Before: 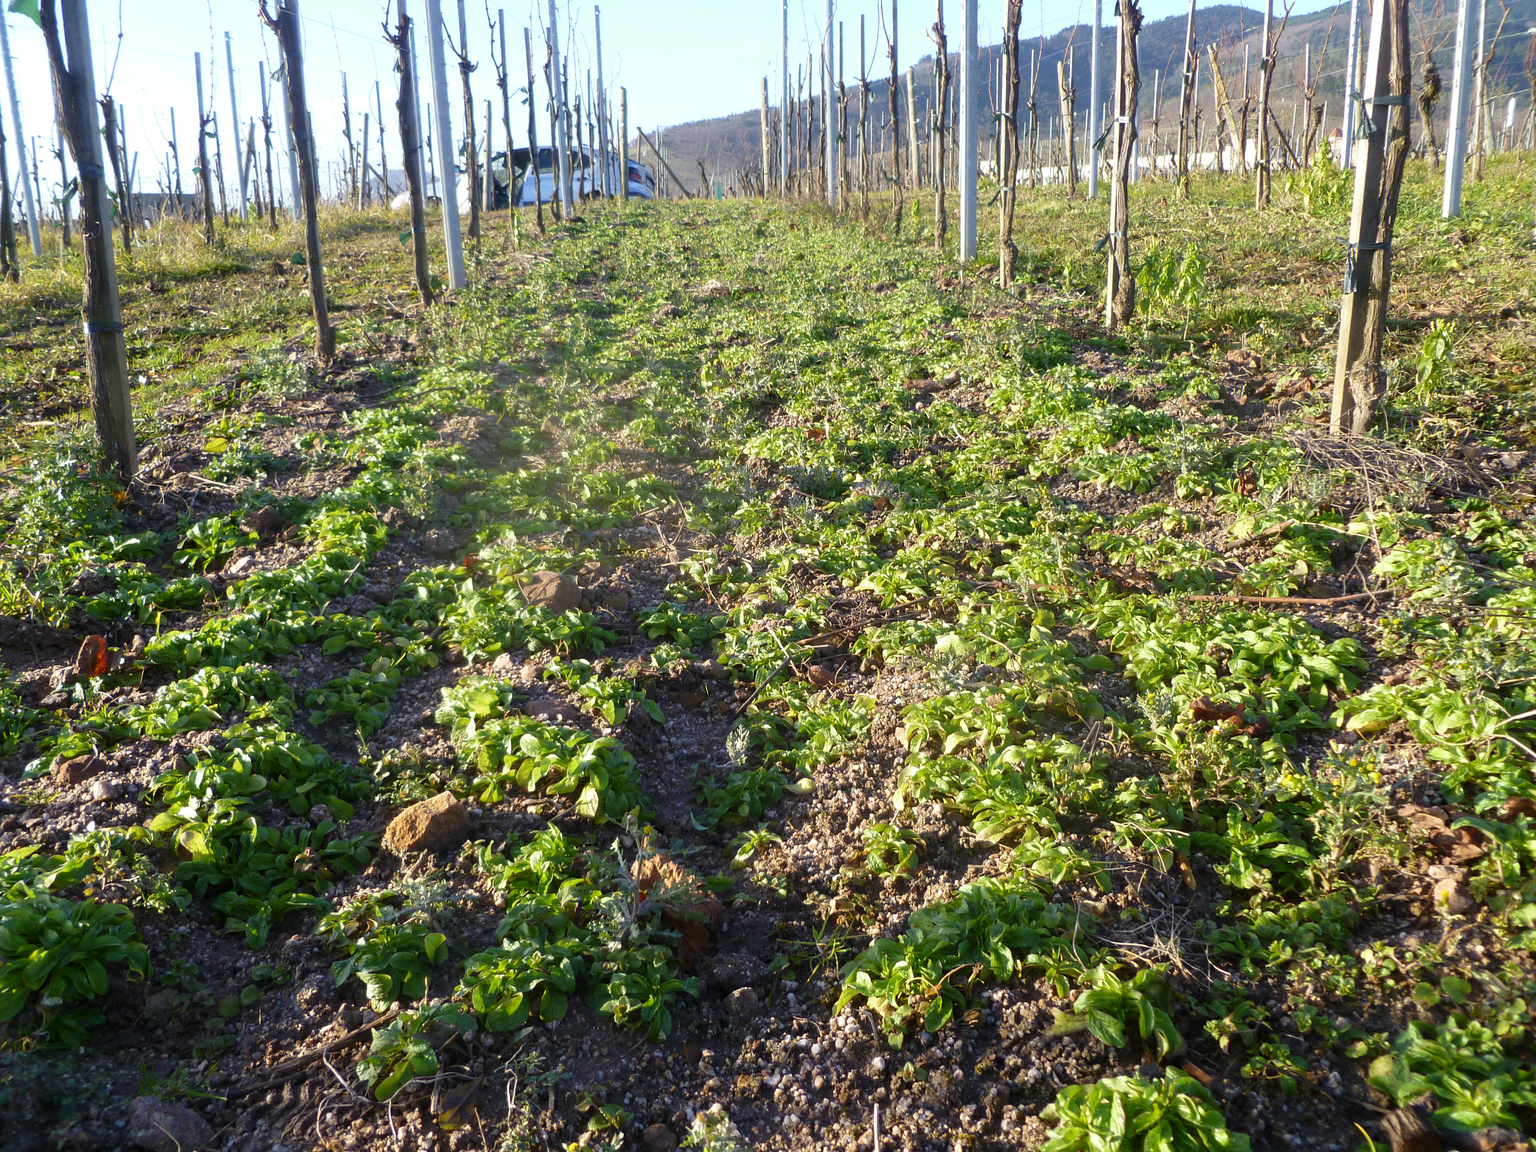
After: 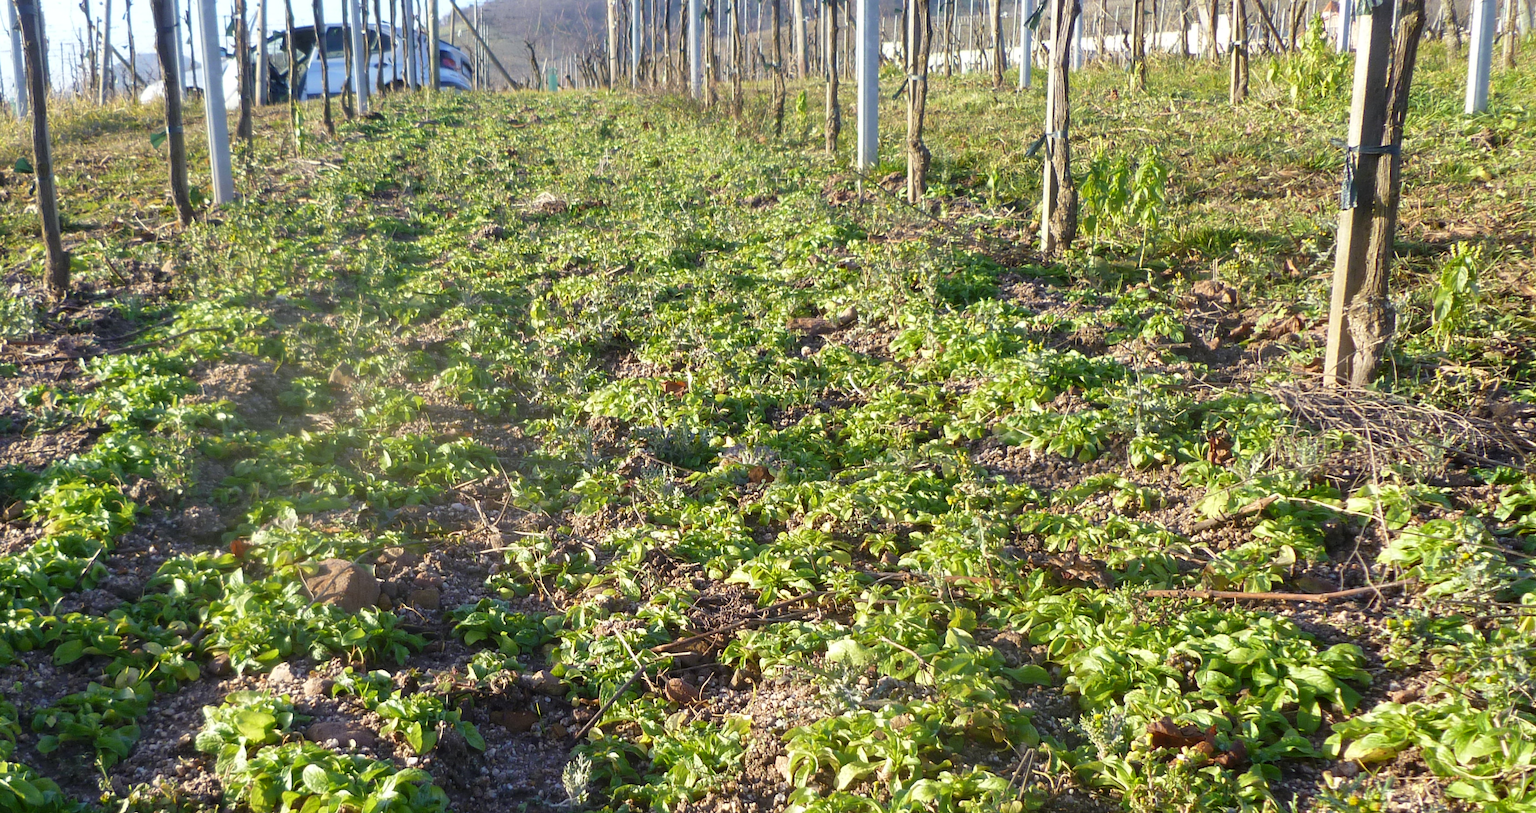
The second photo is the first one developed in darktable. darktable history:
crop: left 18.245%, top 11.111%, right 2.407%, bottom 32.822%
